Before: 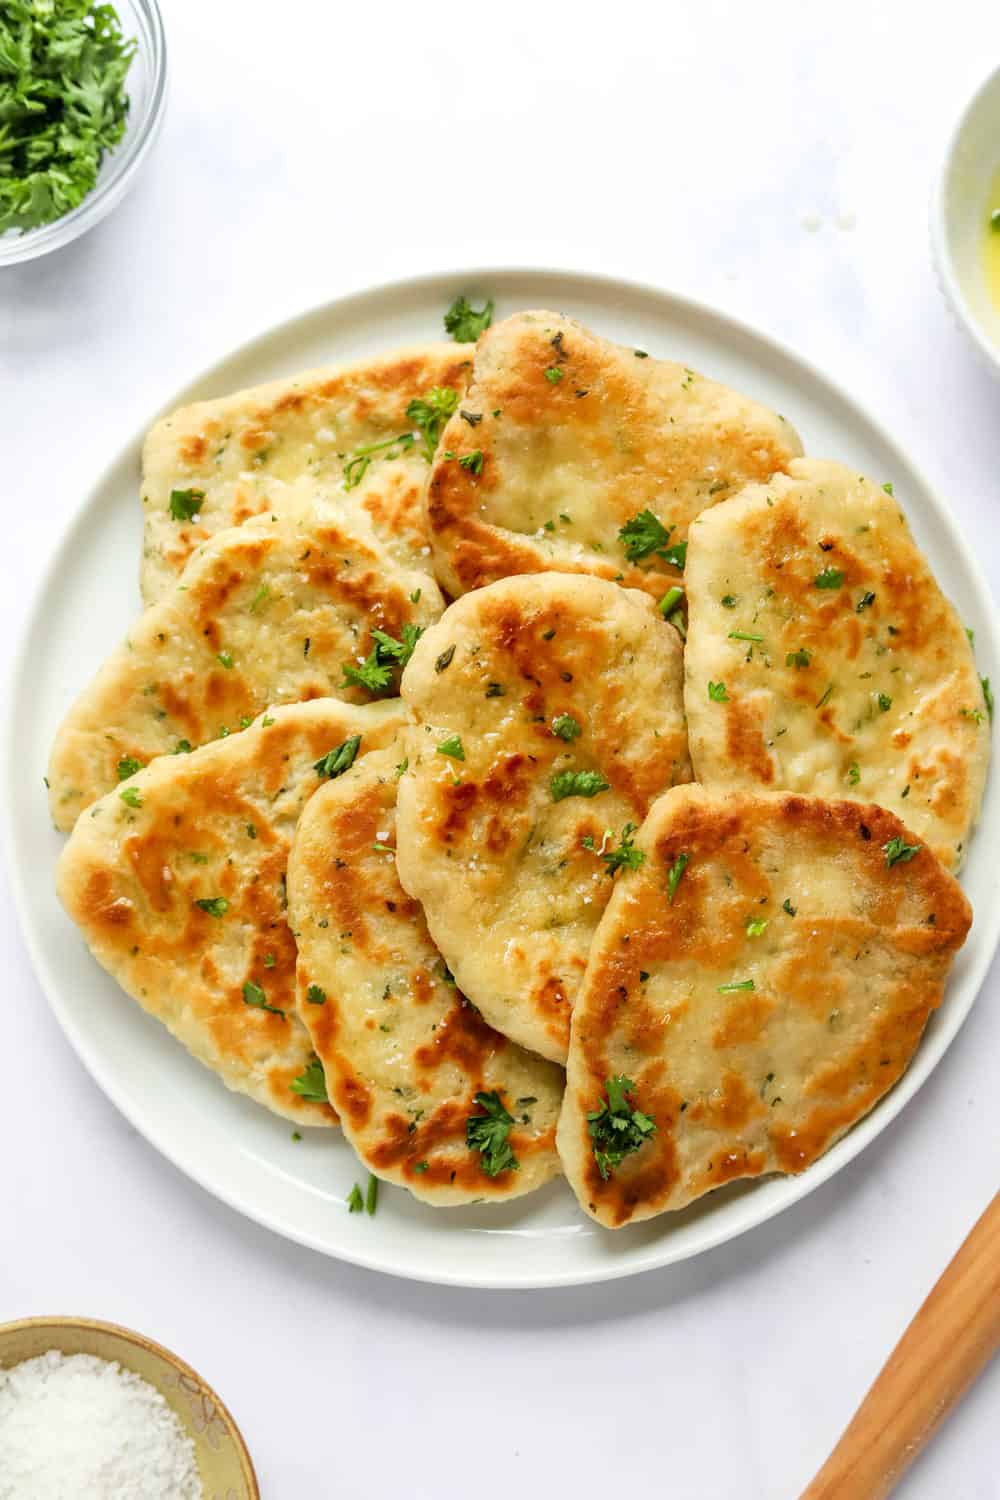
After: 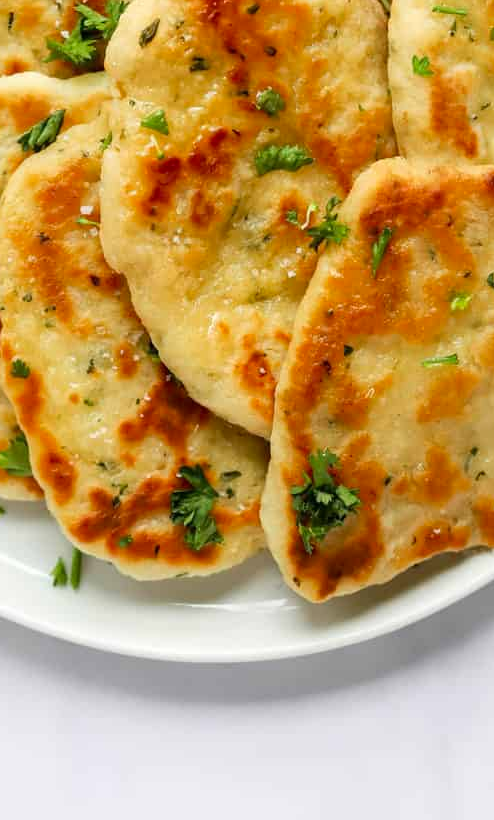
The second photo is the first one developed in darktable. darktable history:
color zones: curves: ch1 [(0, 0.523) (0.143, 0.545) (0.286, 0.52) (0.429, 0.506) (0.571, 0.503) (0.714, 0.503) (0.857, 0.508) (1, 0.523)]
crop: left 29.672%, top 41.786%, right 20.851%, bottom 3.487%
